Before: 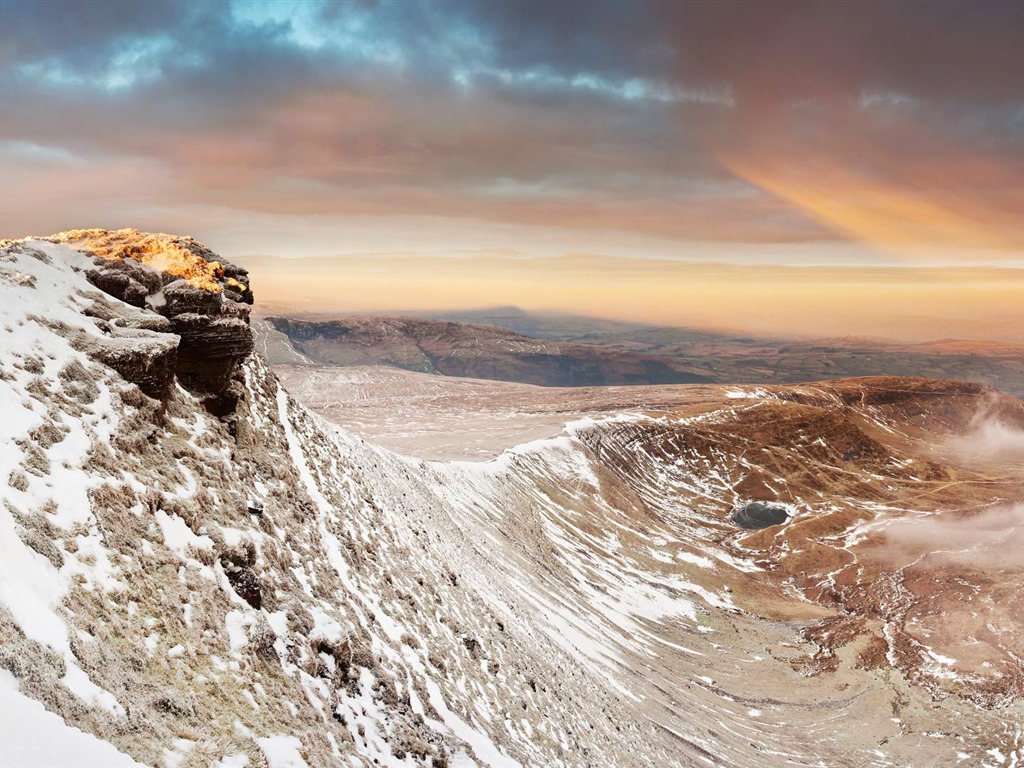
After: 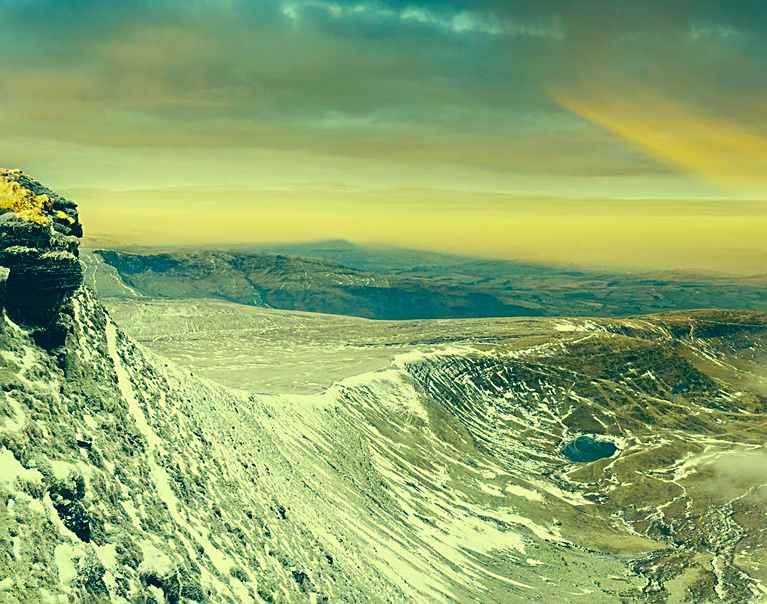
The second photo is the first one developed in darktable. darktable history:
crop: left 16.788%, top 8.791%, right 8.266%, bottom 12.486%
sharpen: on, module defaults
color correction: highlights a* -15.83, highlights b* 39.78, shadows a* -39.88, shadows b* -25.58
contrast brightness saturation: contrast 0.011, saturation -0.063
